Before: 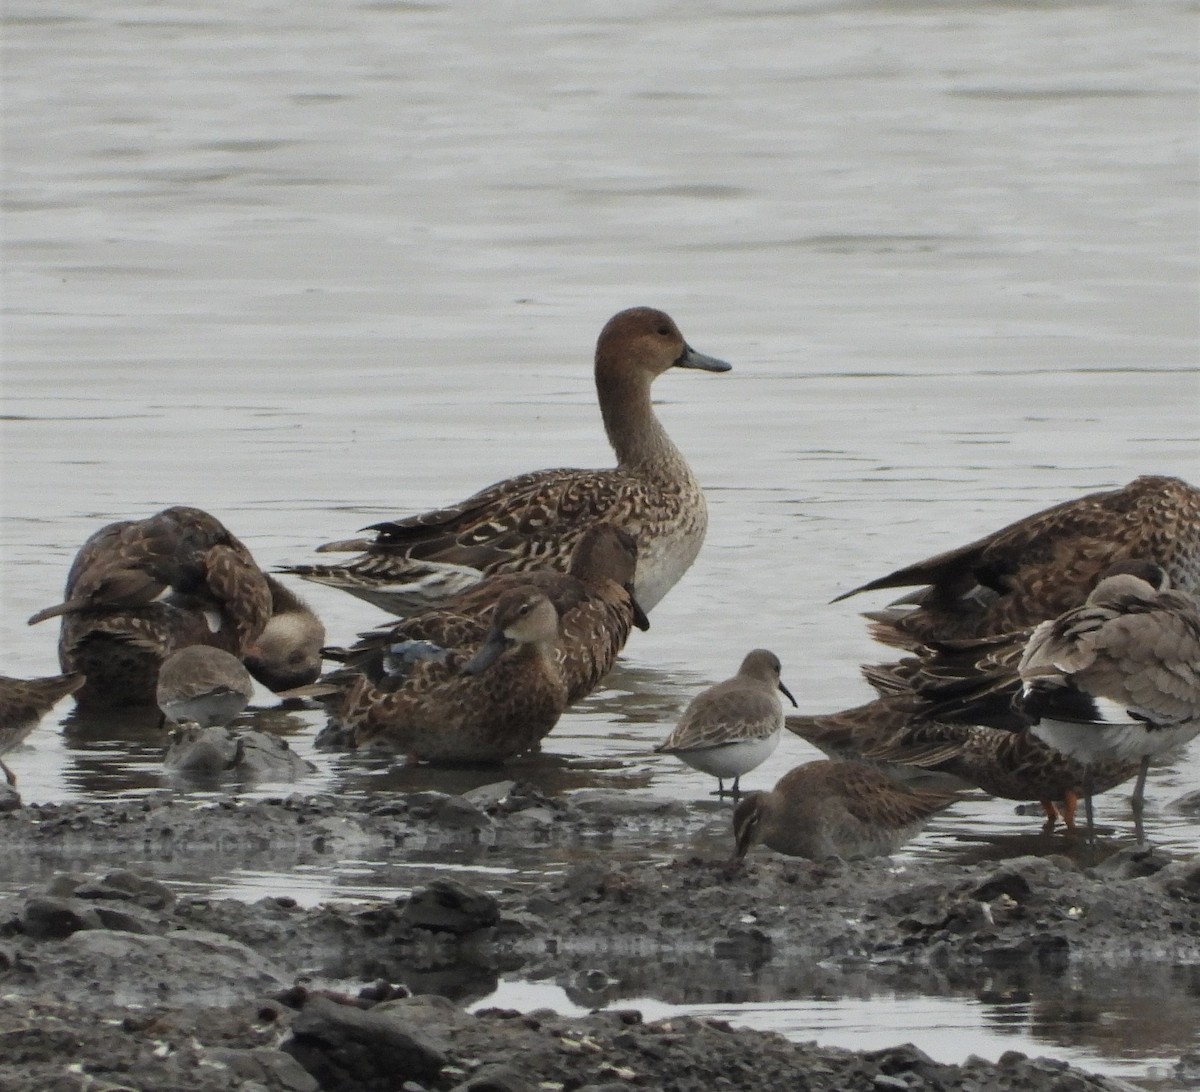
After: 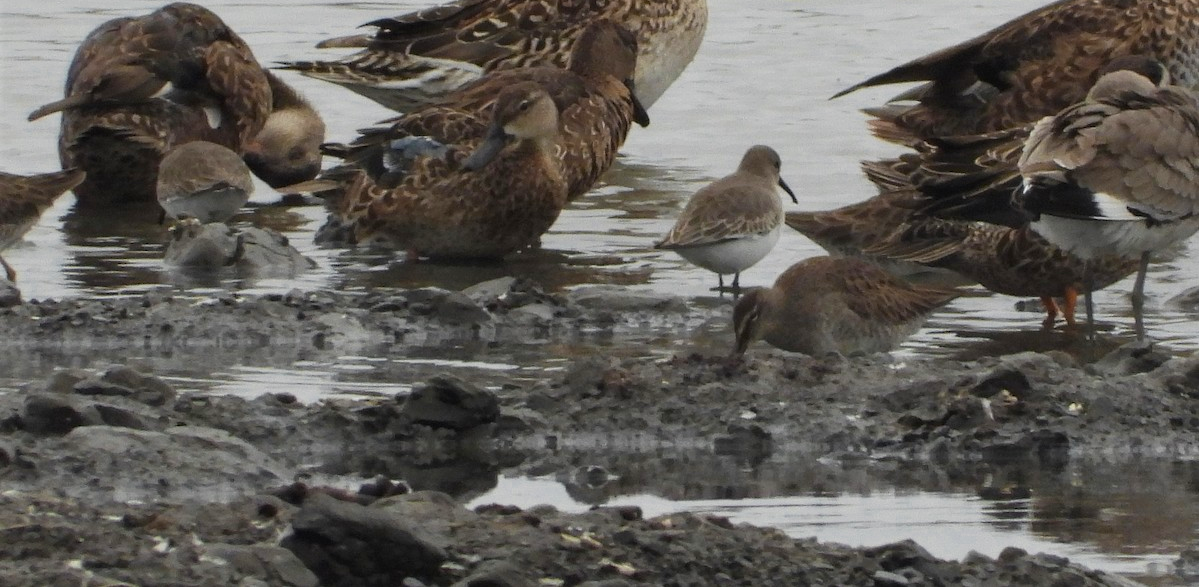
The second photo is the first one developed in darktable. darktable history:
color zones: curves: ch0 [(0, 0.499) (0.143, 0.5) (0.286, 0.5) (0.429, 0.476) (0.571, 0.284) (0.714, 0.243) (0.857, 0.449) (1, 0.499)]; ch1 [(0, 0.532) (0.143, 0.645) (0.286, 0.696) (0.429, 0.211) (0.571, 0.504) (0.714, 0.493) (0.857, 0.495) (1, 0.532)]; ch2 [(0, 0.5) (0.143, 0.5) (0.286, 0.427) (0.429, 0.324) (0.571, 0.5) (0.714, 0.5) (0.857, 0.5) (1, 0.5)]
crop and rotate: top 46.237%
